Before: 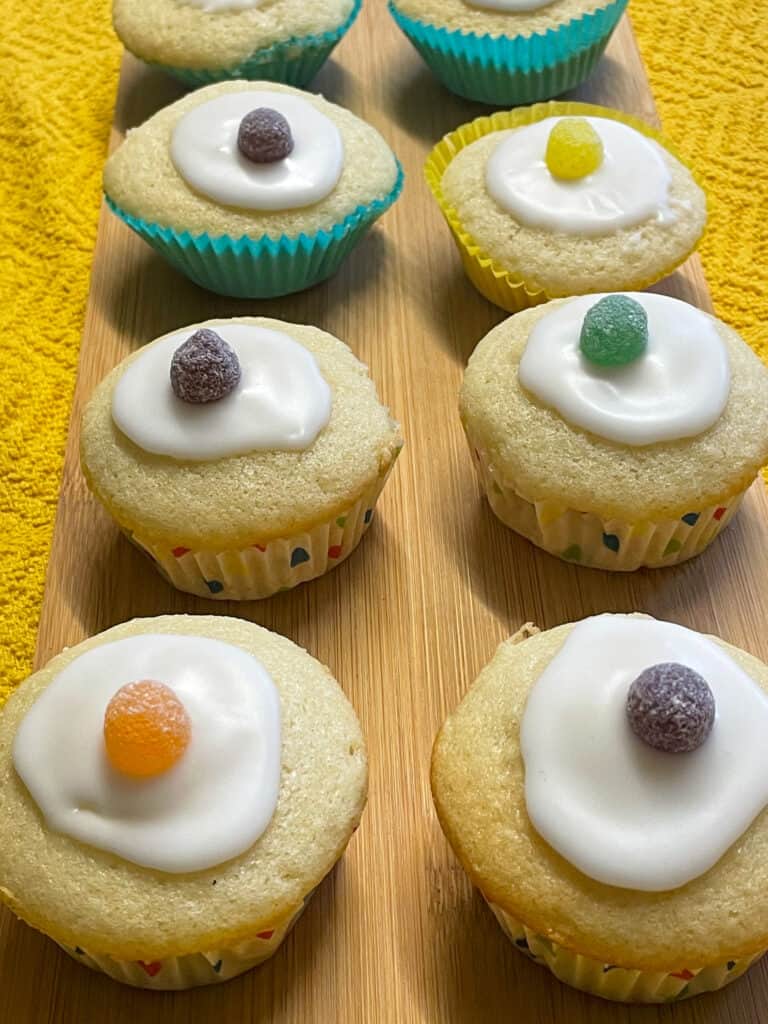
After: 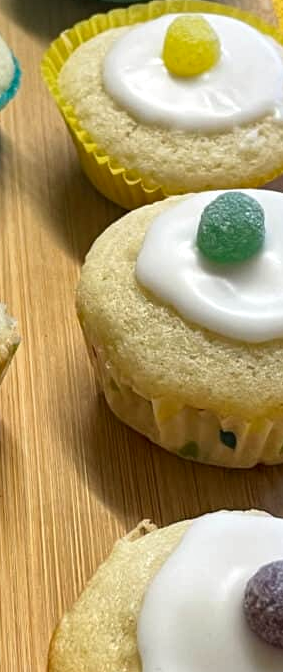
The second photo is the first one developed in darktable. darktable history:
local contrast: mode bilateral grid, contrast 20, coarseness 50, detail 150%, midtone range 0.2
crop and rotate: left 49.936%, top 10.094%, right 13.136%, bottom 24.256%
